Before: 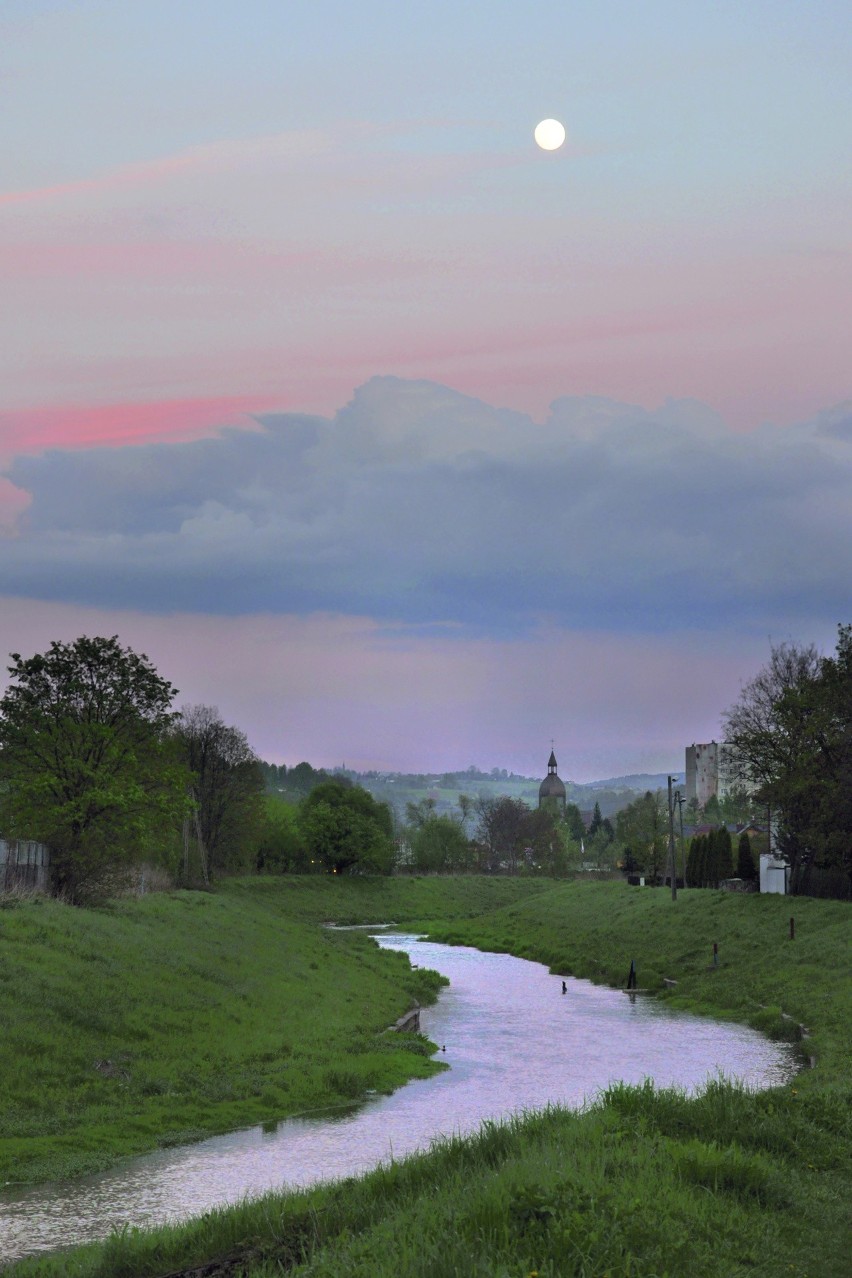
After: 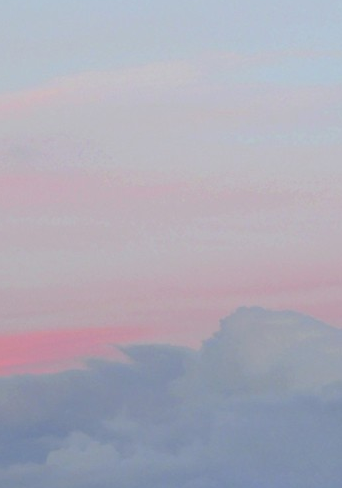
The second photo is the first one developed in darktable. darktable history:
crop: left 15.776%, top 5.445%, right 44.028%, bottom 56.325%
